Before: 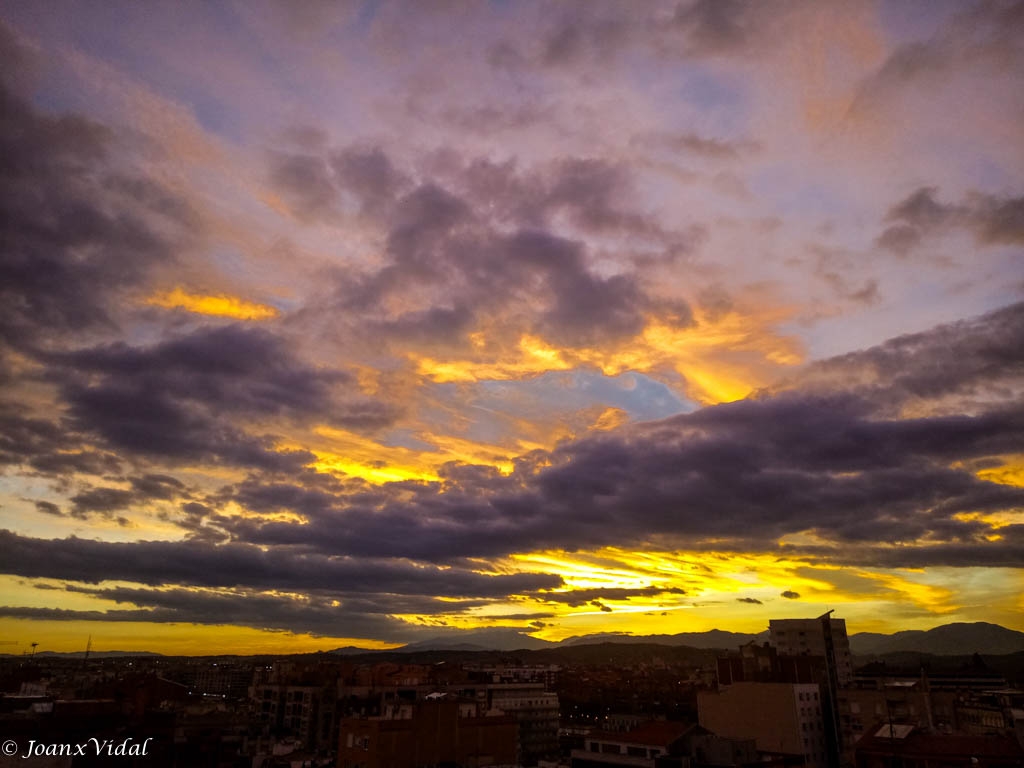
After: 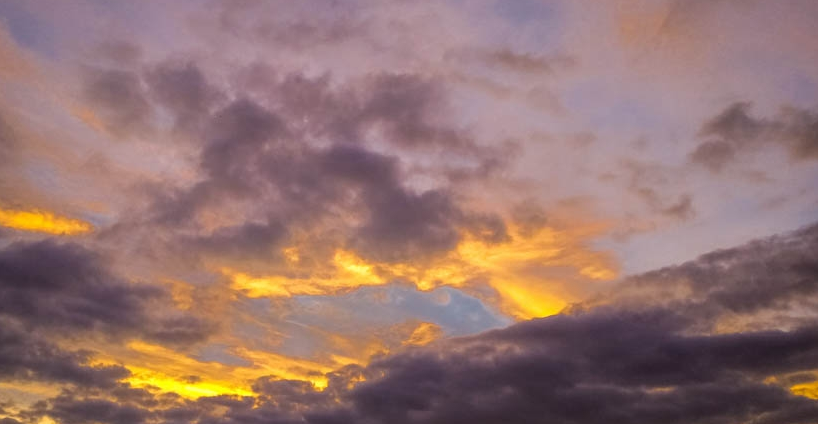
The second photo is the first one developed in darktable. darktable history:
crop: left 18.259%, top 11.118%, right 1.787%, bottom 33.555%
